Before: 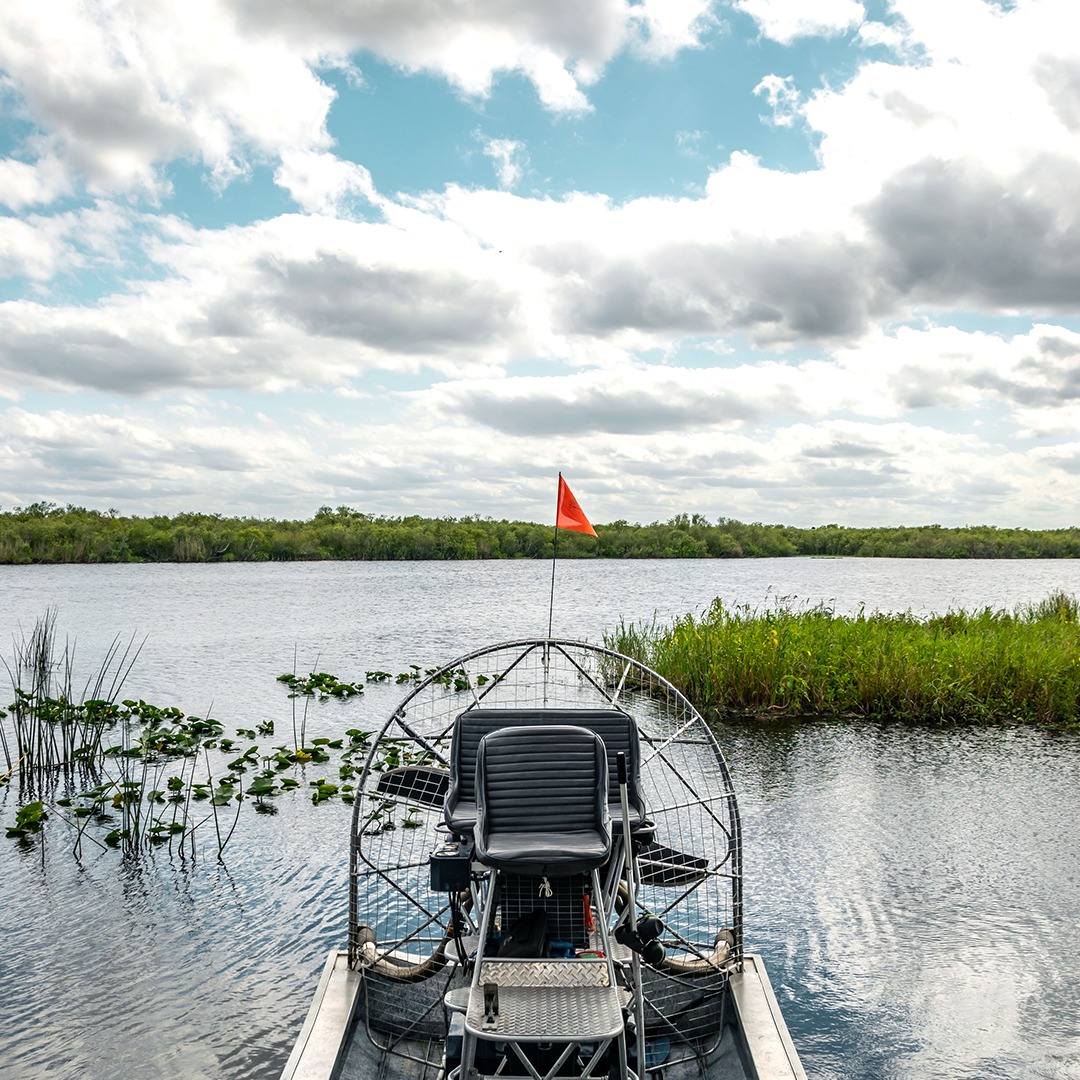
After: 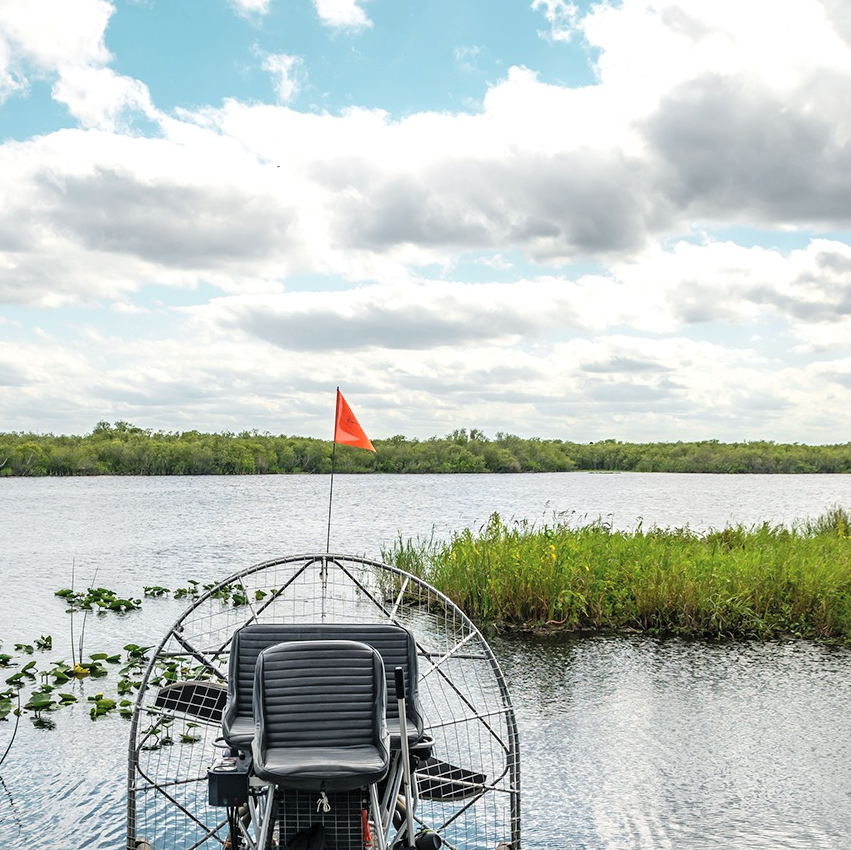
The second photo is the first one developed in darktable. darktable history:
crop and rotate: left 20.74%, top 7.912%, right 0.375%, bottom 13.378%
contrast brightness saturation: brightness 0.15
